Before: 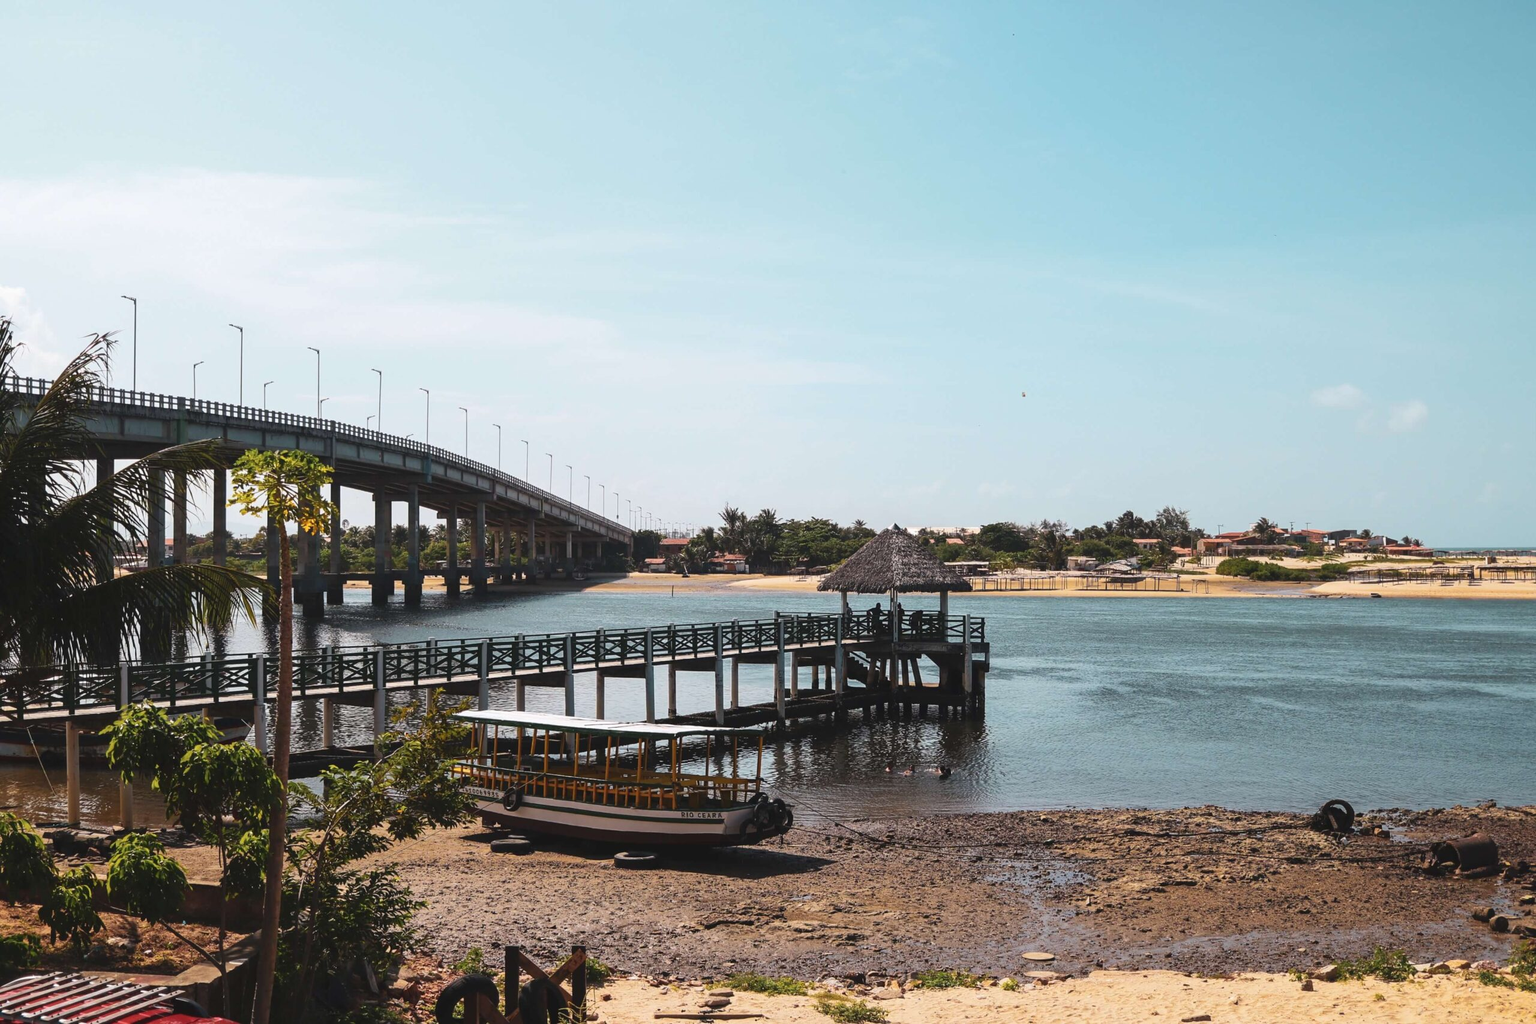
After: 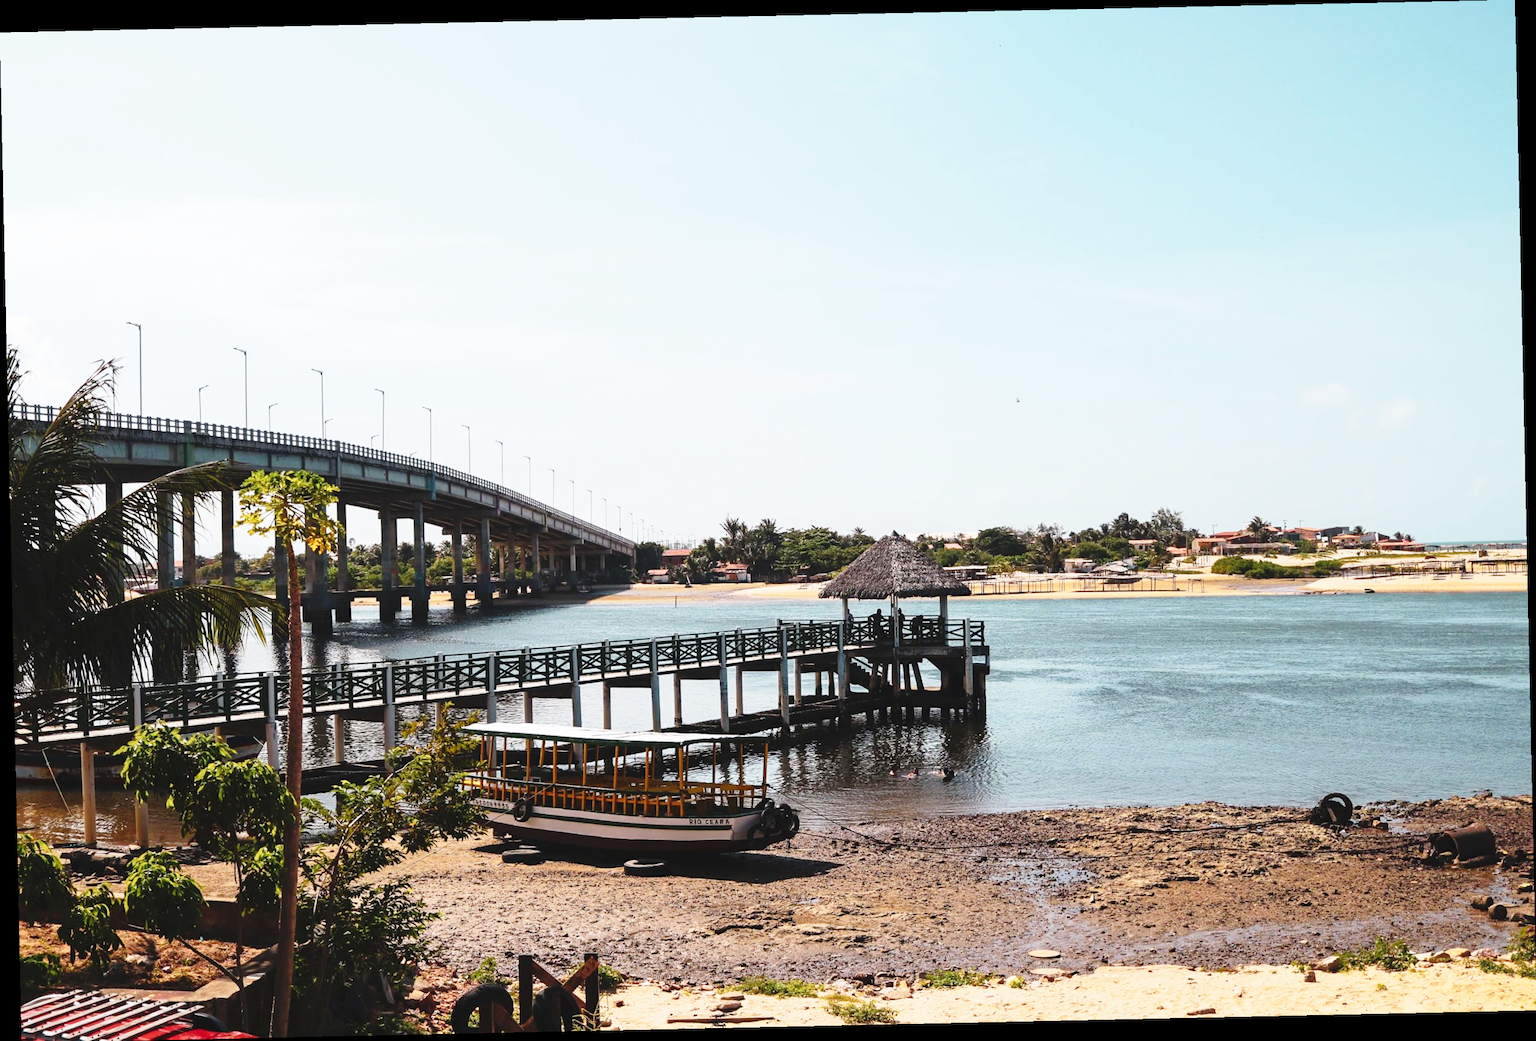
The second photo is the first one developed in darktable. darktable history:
base curve: curves: ch0 [(0, 0) (0.028, 0.03) (0.121, 0.232) (0.46, 0.748) (0.859, 0.968) (1, 1)], preserve colors none
rotate and perspective: rotation -1.24°, automatic cropping off
